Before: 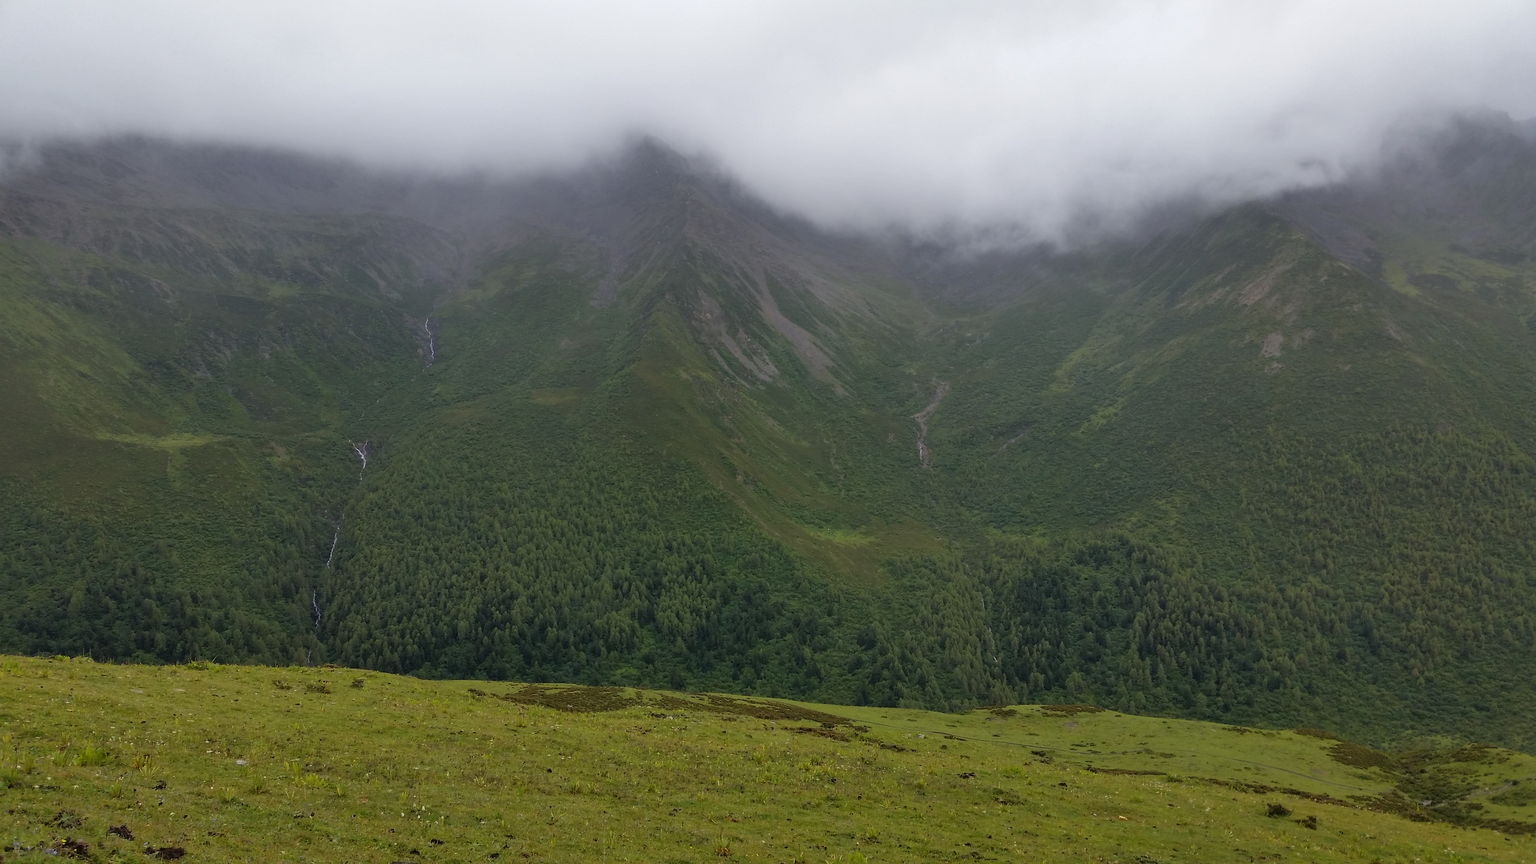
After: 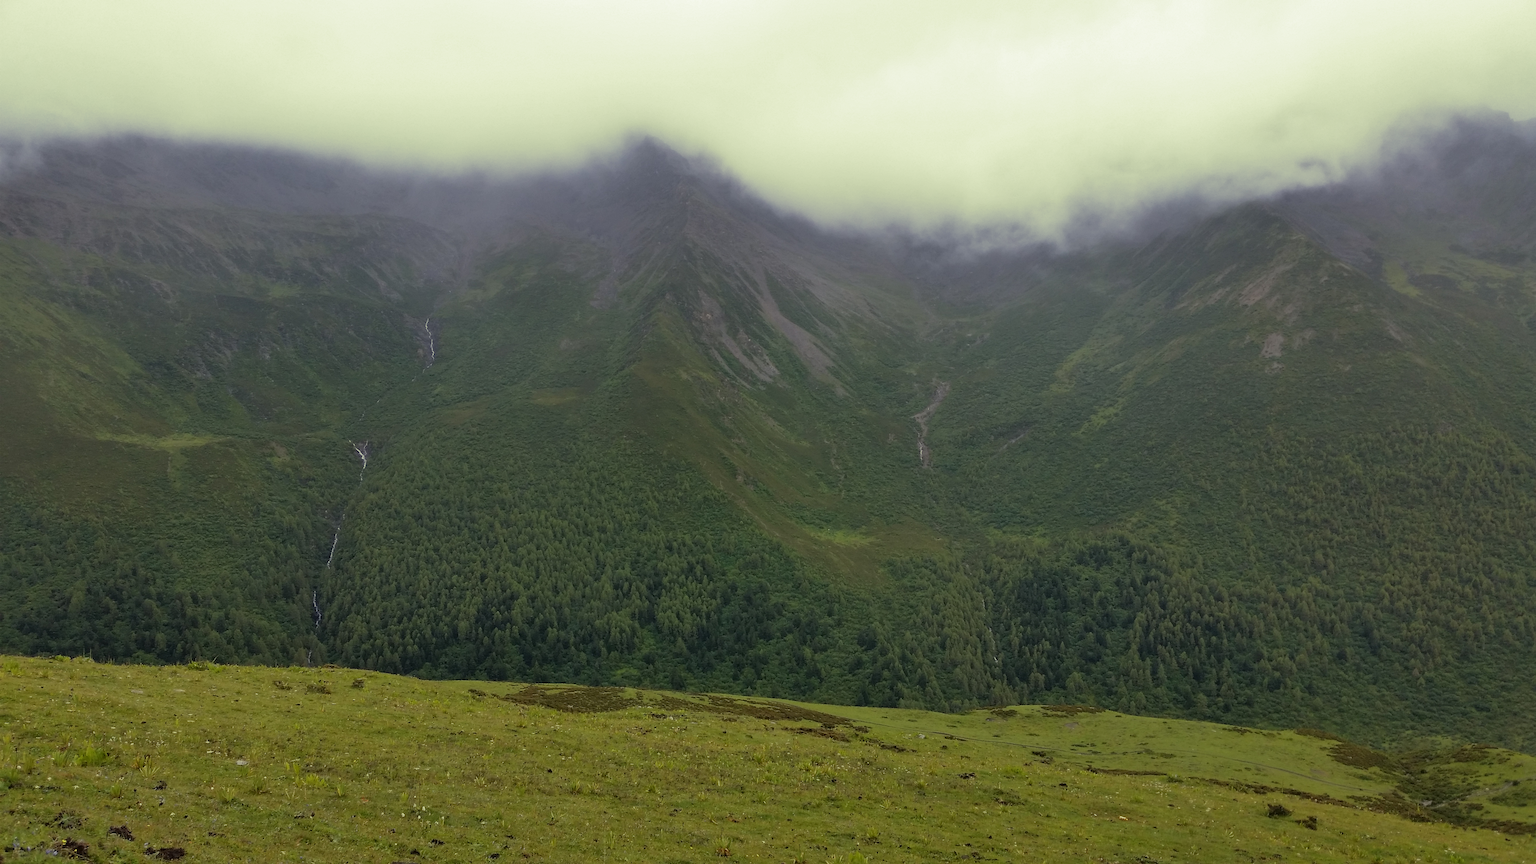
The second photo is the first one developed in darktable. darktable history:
split-toning: shadows › hue 290.82°, shadows › saturation 0.34, highlights › saturation 0.38, balance 0, compress 50%
